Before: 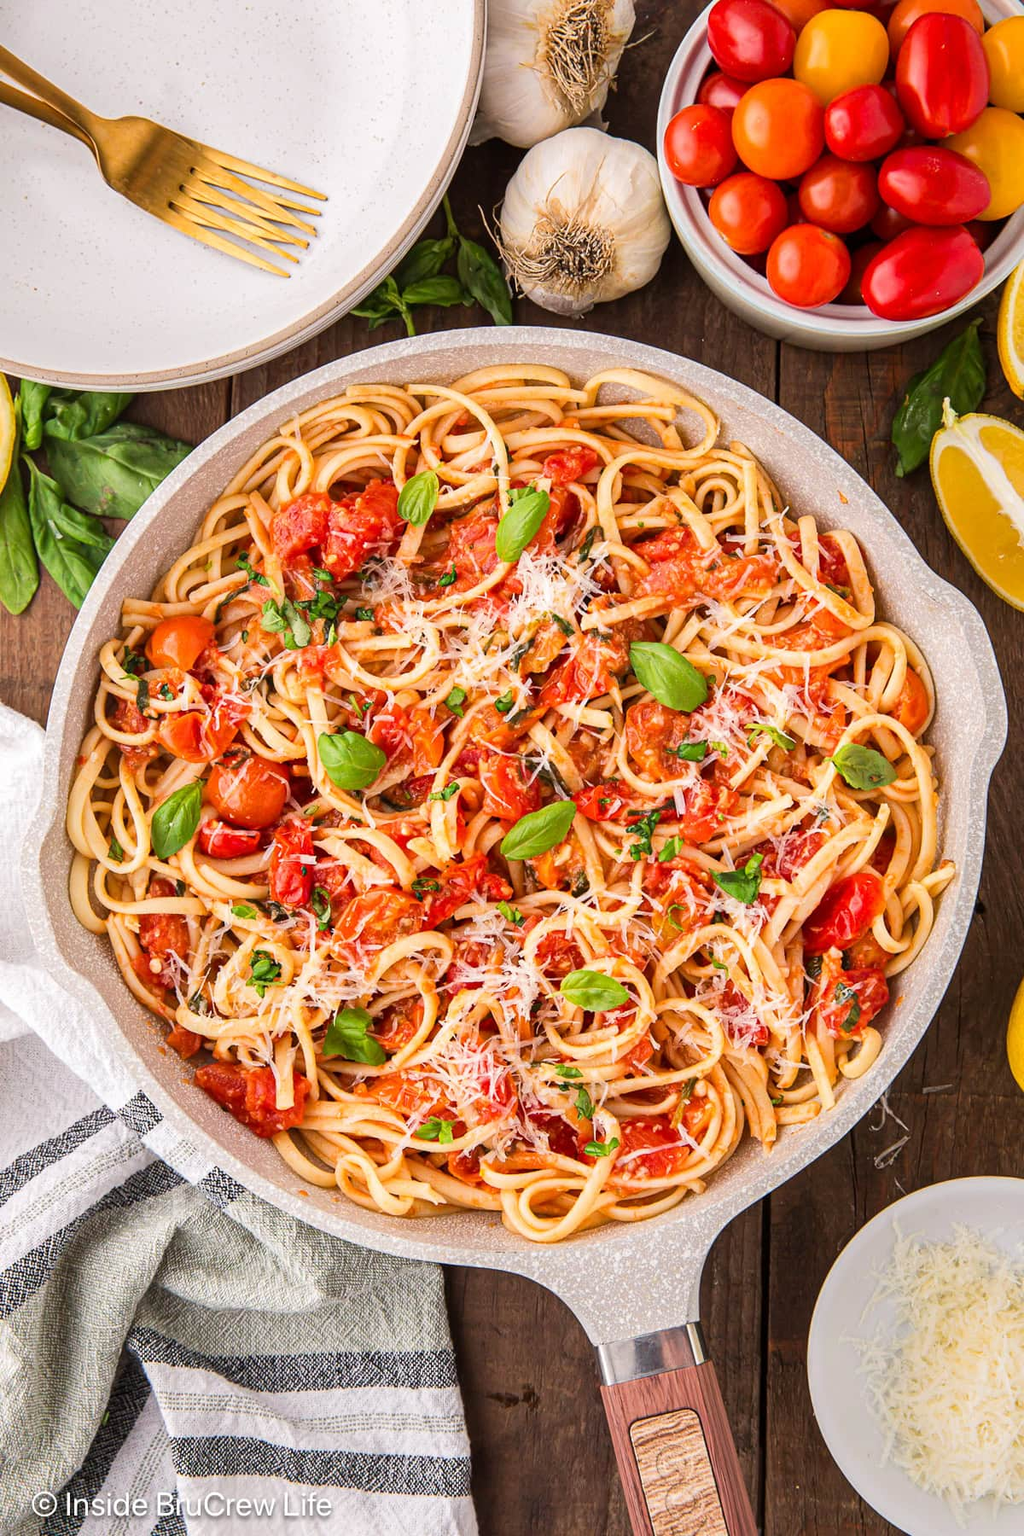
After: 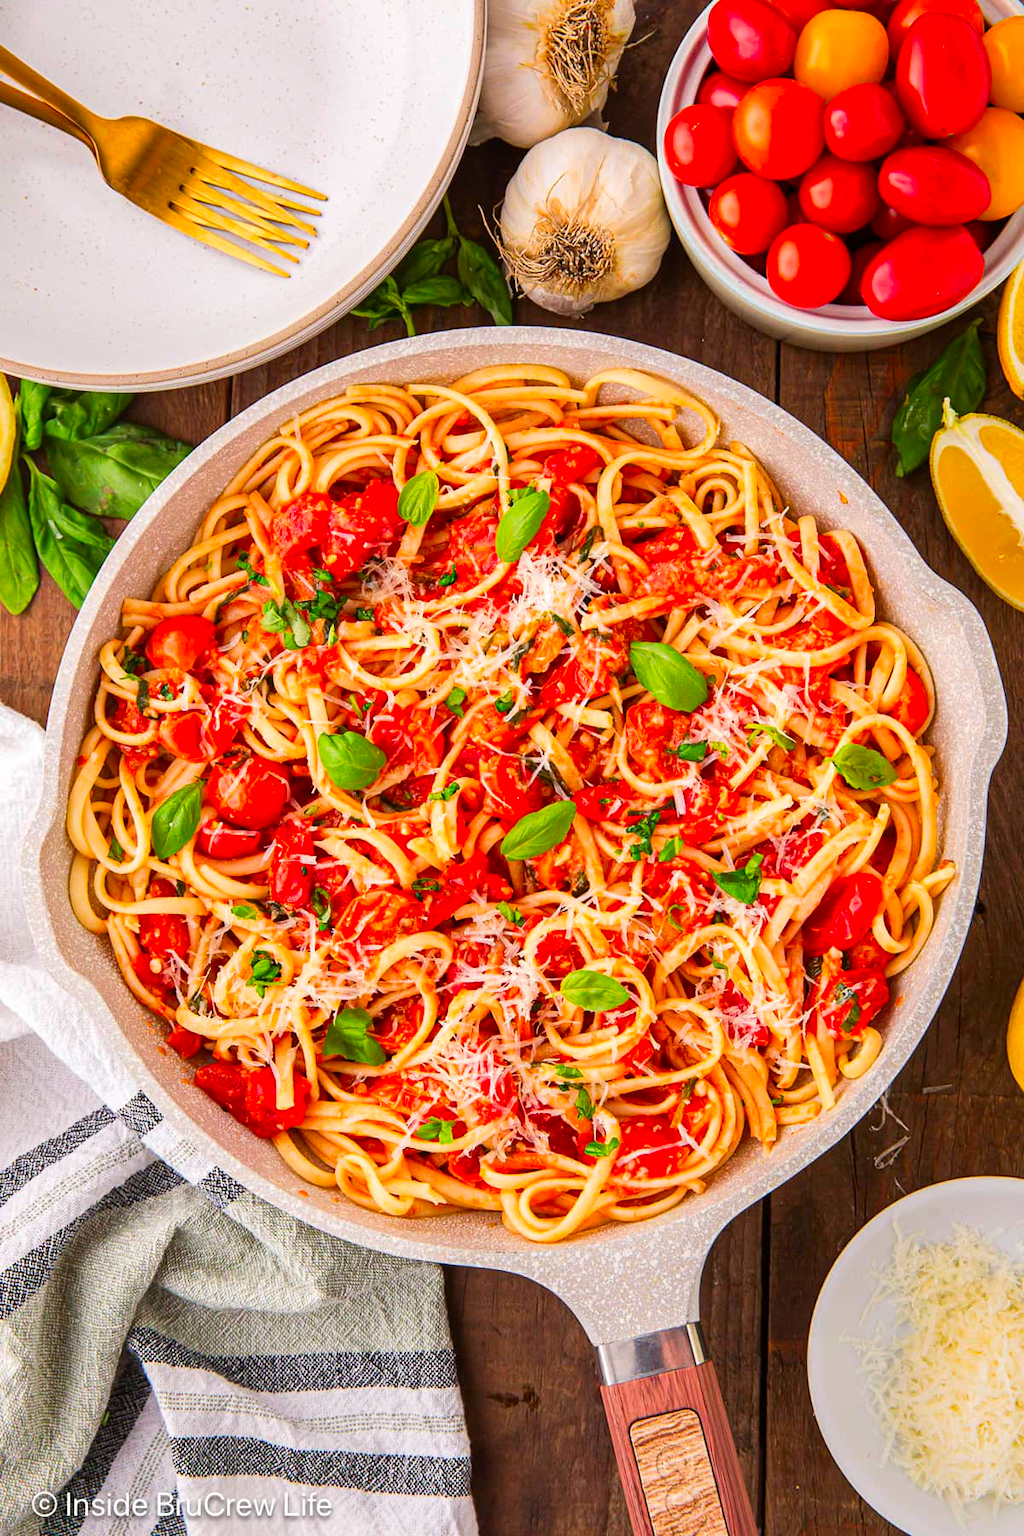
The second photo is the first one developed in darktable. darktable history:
contrast brightness saturation: saturation 0.492
